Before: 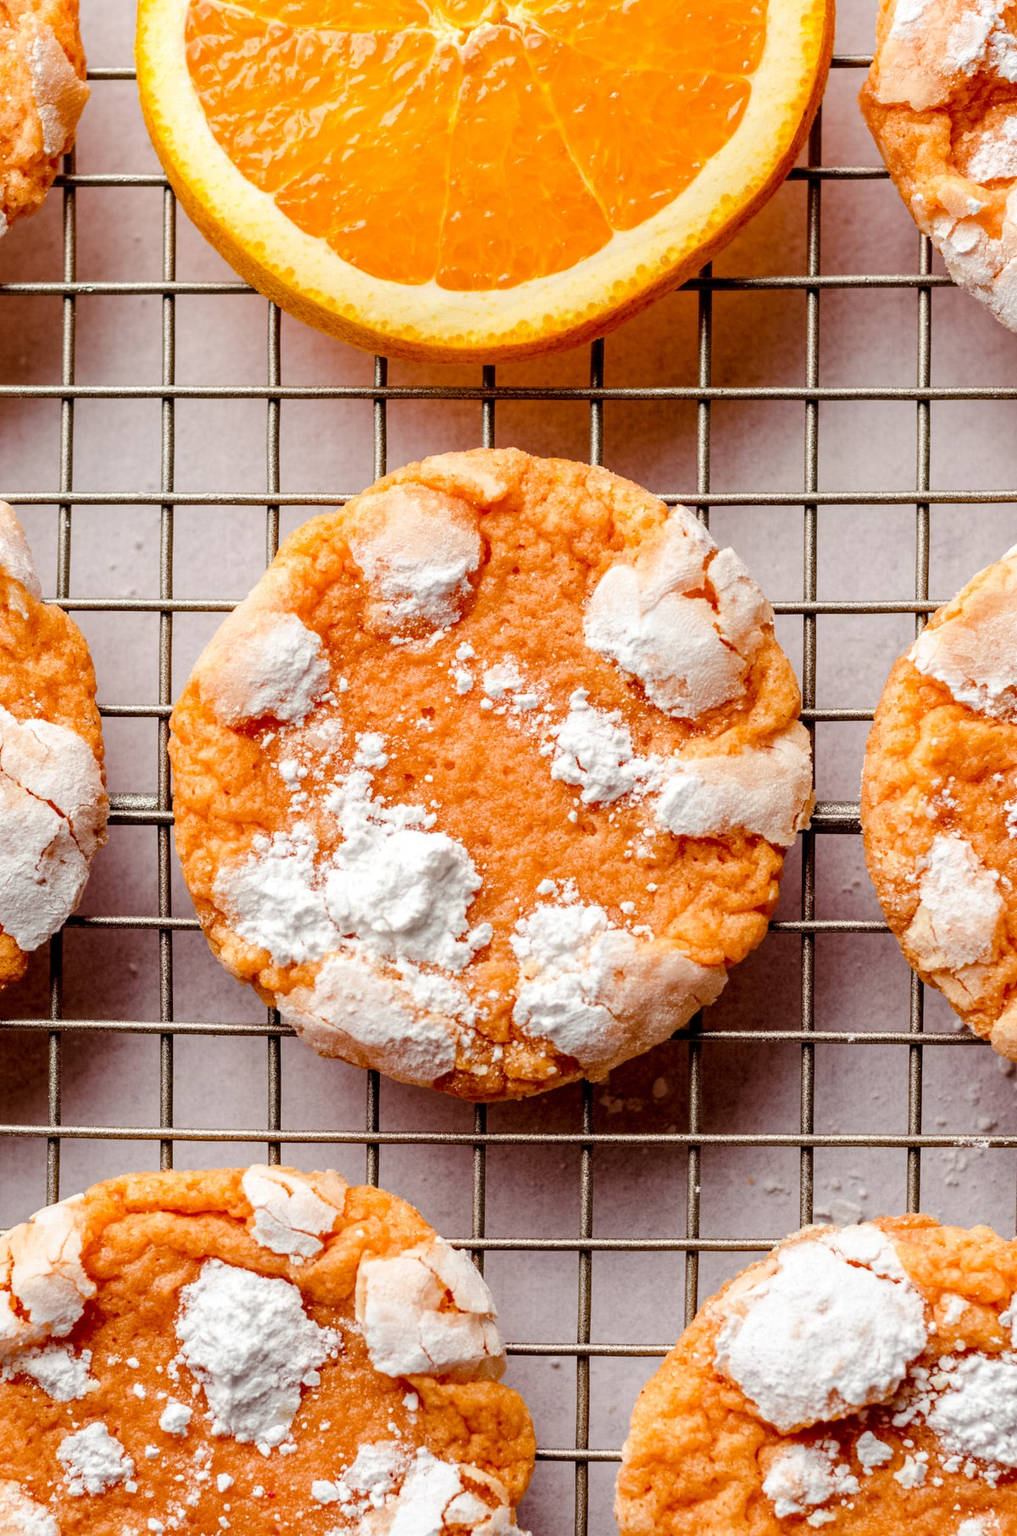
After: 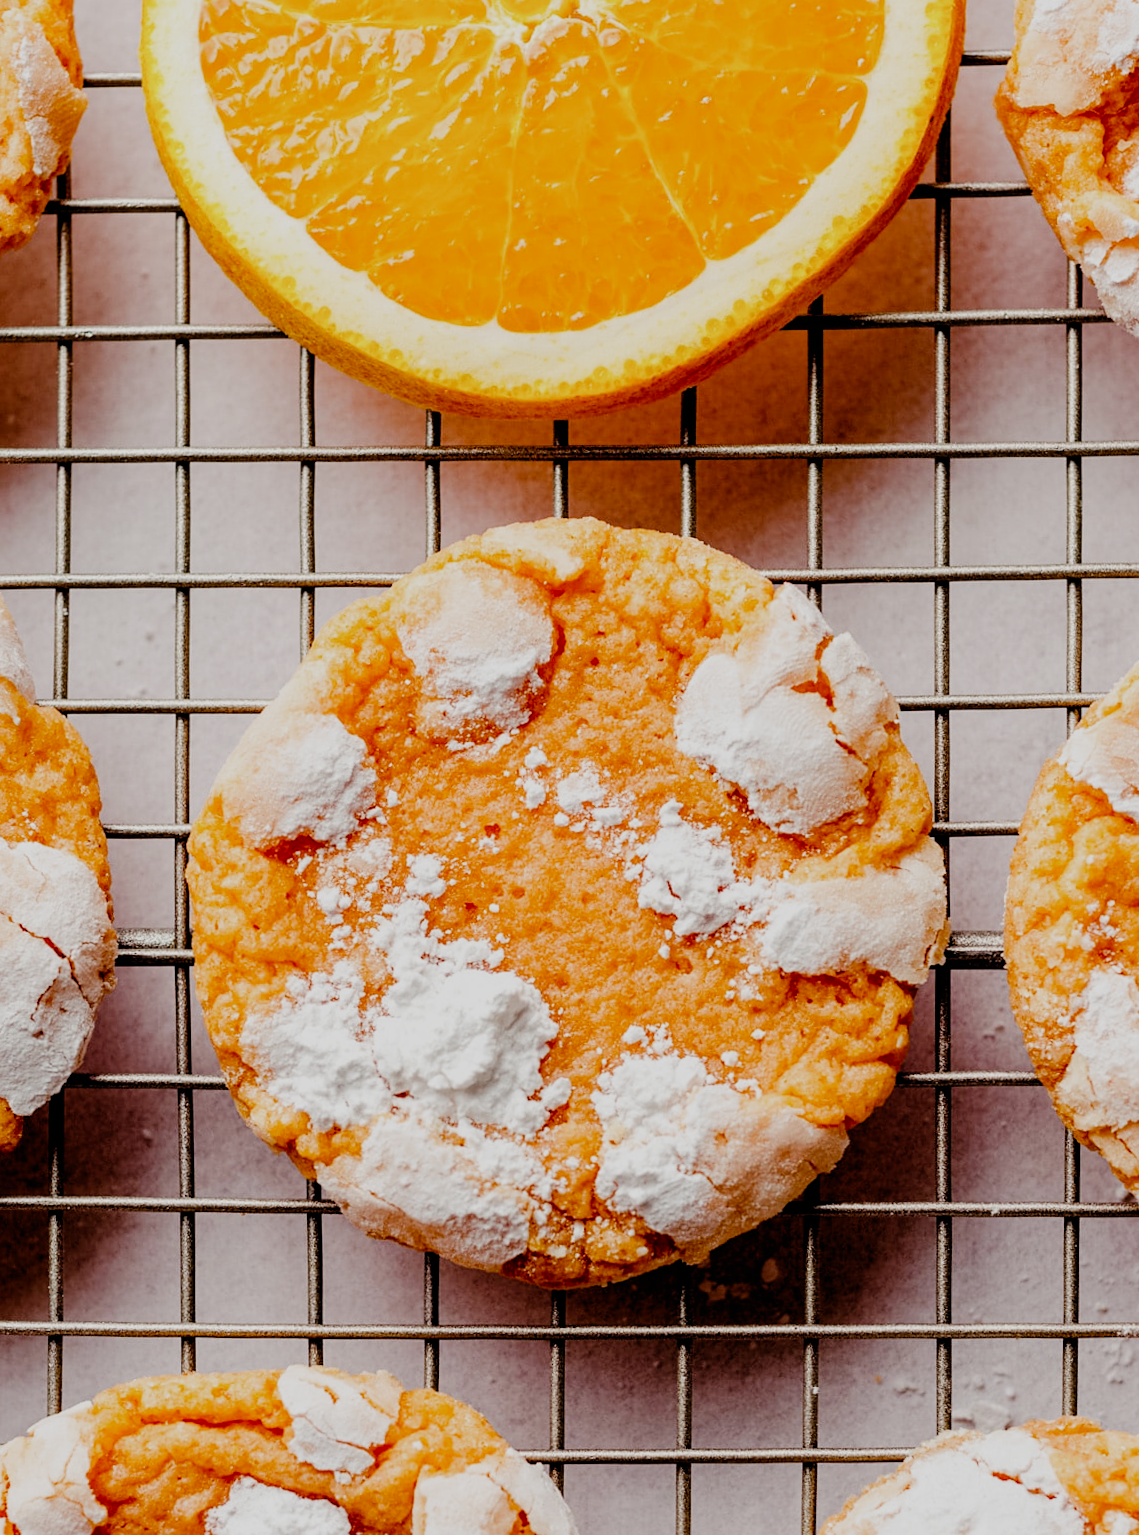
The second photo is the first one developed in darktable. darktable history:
tone equalizer: on, module defaults
crop and rotate: angle 0.494°, left 0.444%, right 3.368%, bottom 14.185%
sharpen: amount 0.208
filmic rgb: black relative exposure -7.65 EV, white relative exposure 4.56 EV, threshold 3.06 EV, hardness 3.61, contrast 1.052, preserve chrominance no, color science v5 (2021), enable highlight reconstruction true
